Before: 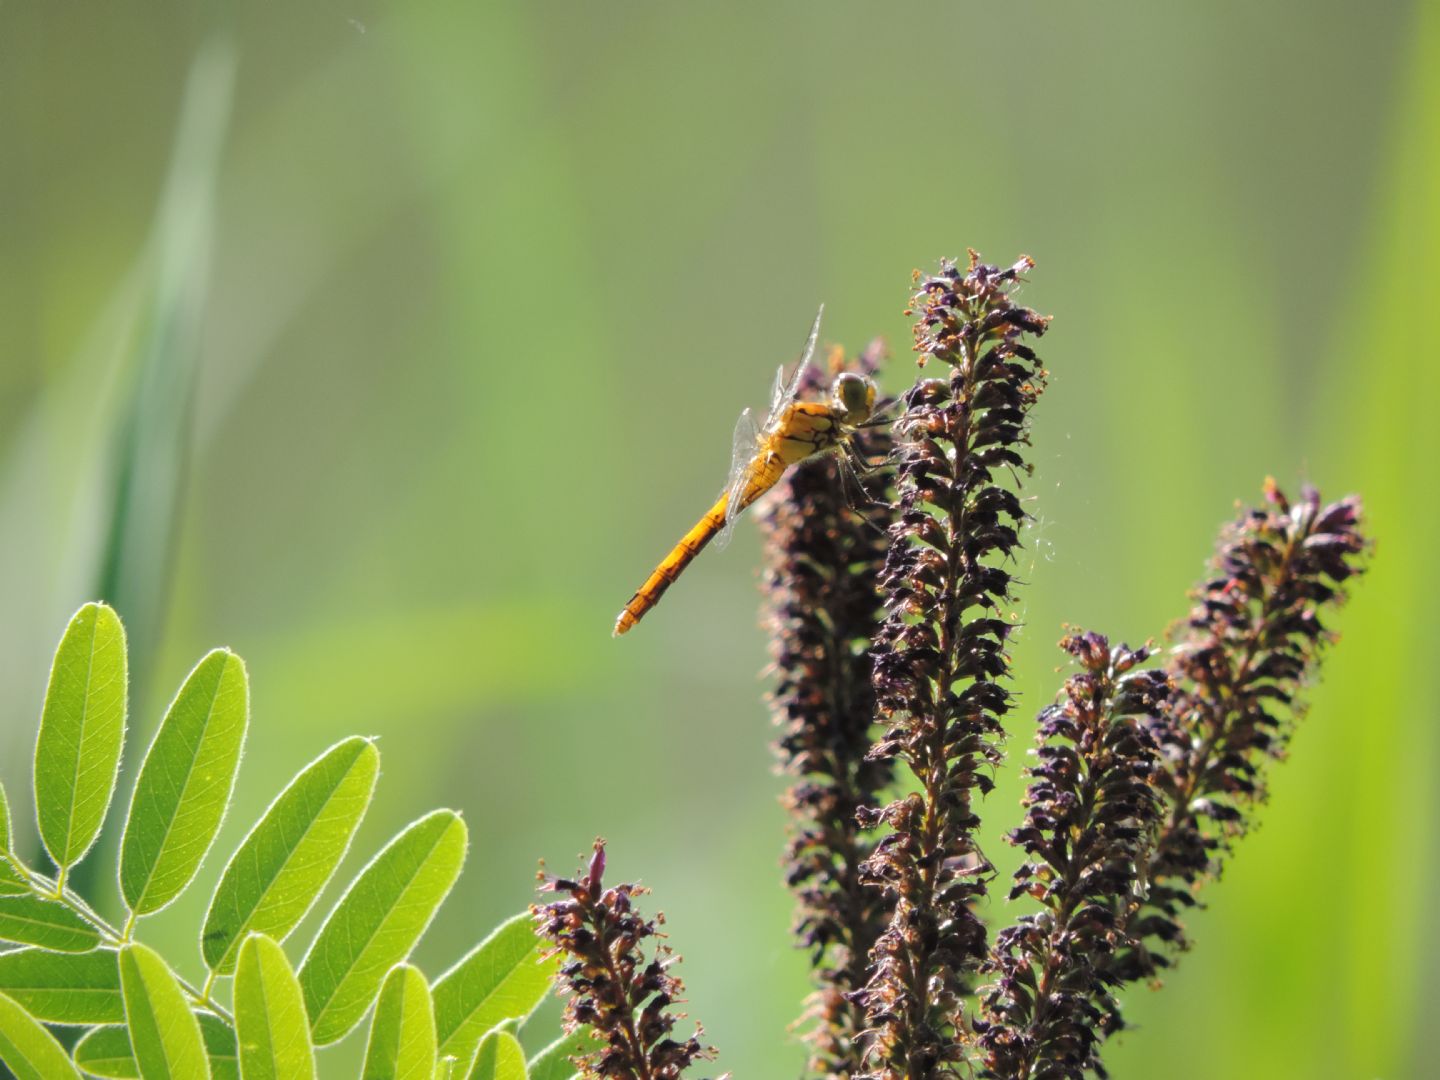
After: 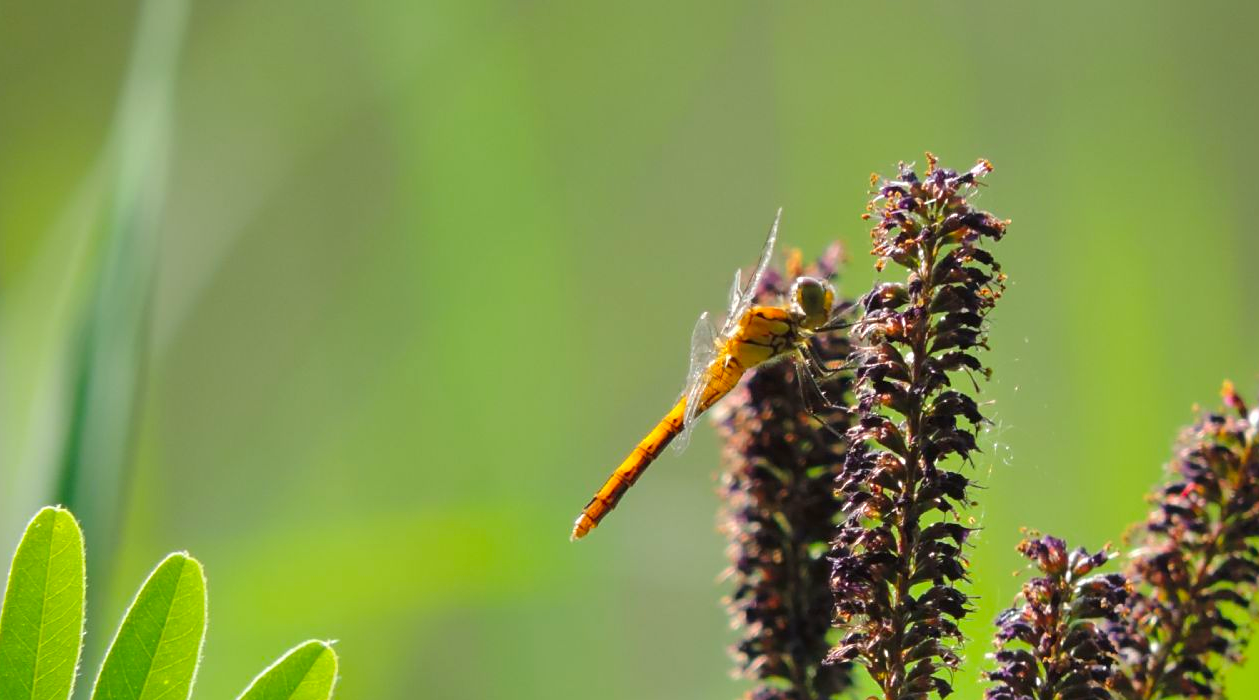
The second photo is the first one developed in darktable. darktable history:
crop: left 2.939%, top 8.972%, right 9.606%, bottom 26.211%
sharpen: amount 0.212
contrast brightness saturation: brightness -0.023, saturation 0.35
